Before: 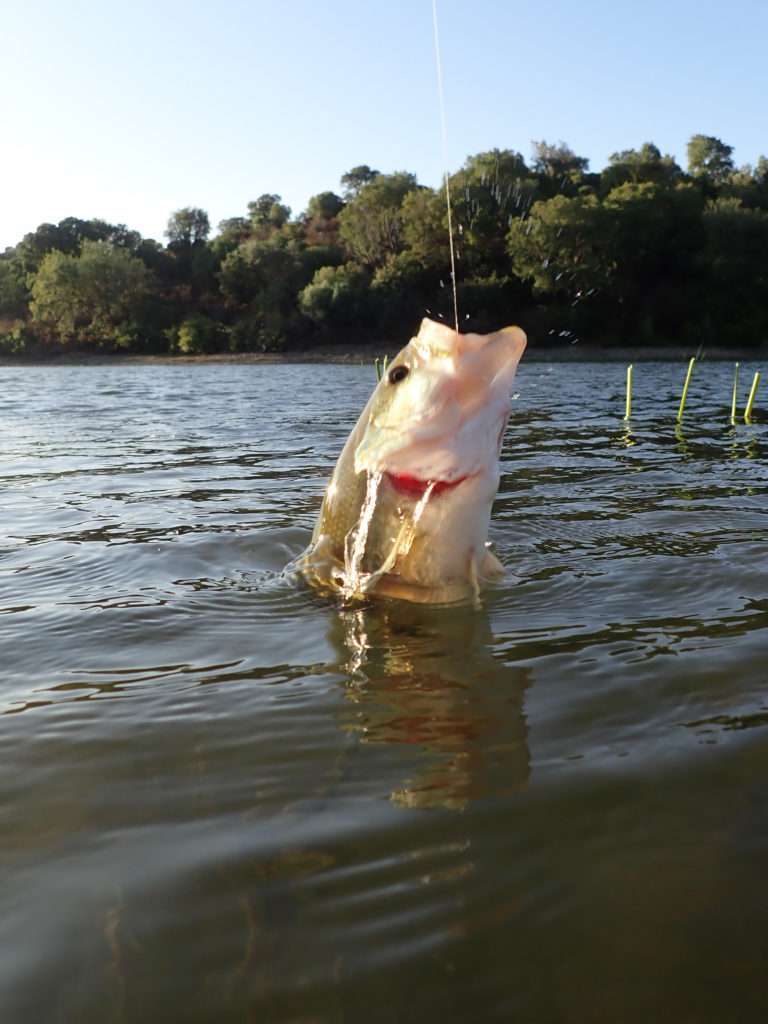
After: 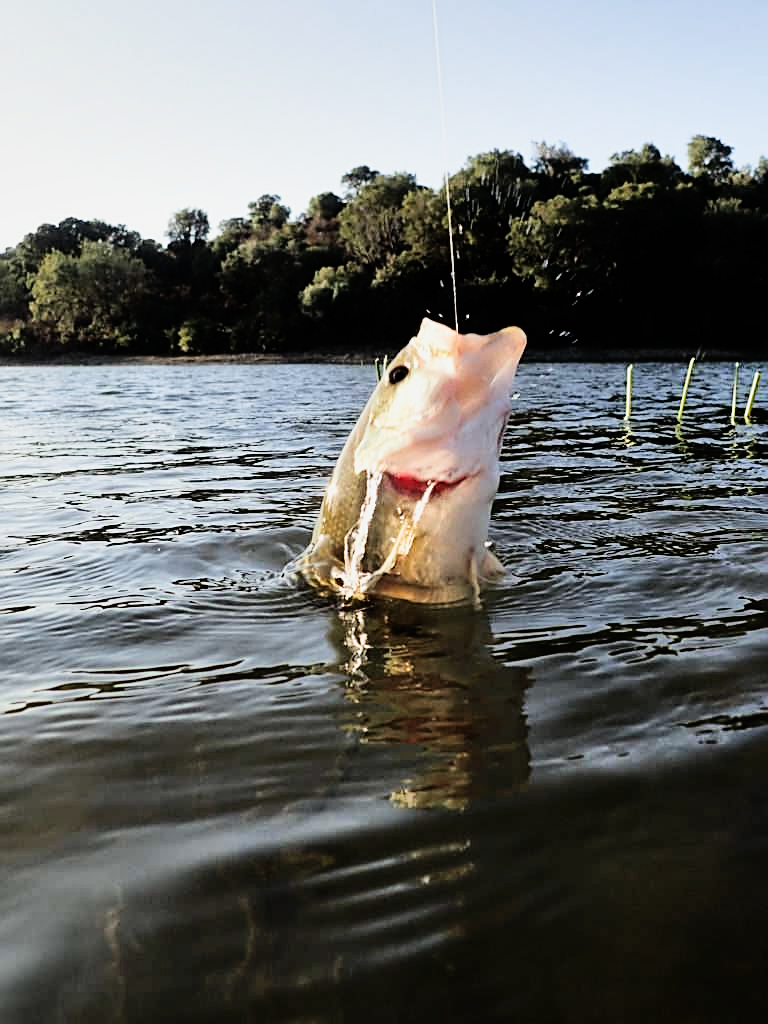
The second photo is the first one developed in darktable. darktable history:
sharpen: on, module defaults
shadows and highlights: soften with gaussian
tone equalizer: -8 EV -1.08 EV, -7 EV -1.01 EV, -6 EV -0.867 EV, -5 EV -0.578 EV, -3 EV 0.578 EV, -2 EV 0.867 EV, -1 EV 1.01 EV, +0 EV 1.08 EV, edges refinement/feathering 500, mask exposure compensation -1.57 EV, preserve details no
filmic rgb: black relative exposure -7.92 EV, white relative exposure 4.13 EV, threshold 3 EV, hardness 4.02, latitude 51.22%, contrast 1.013, shadows ↔ highlights balance 5.35%, color science v5 (2021), contrast in shadows safe, contrast in highlights safe, enable highlight reconstruction true
